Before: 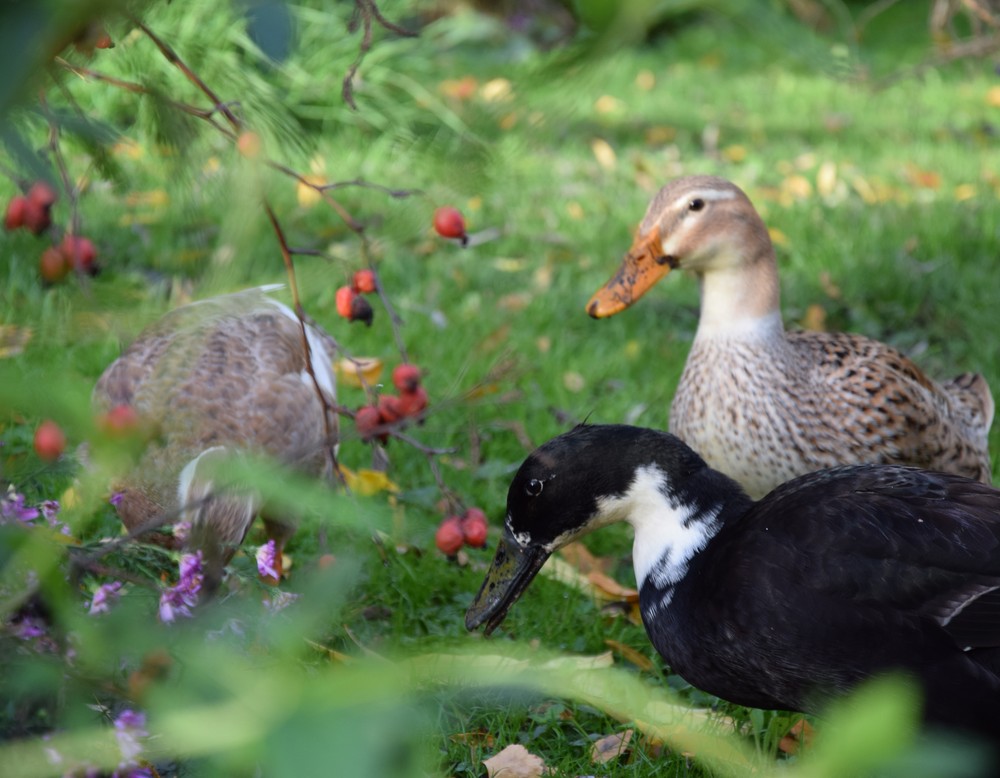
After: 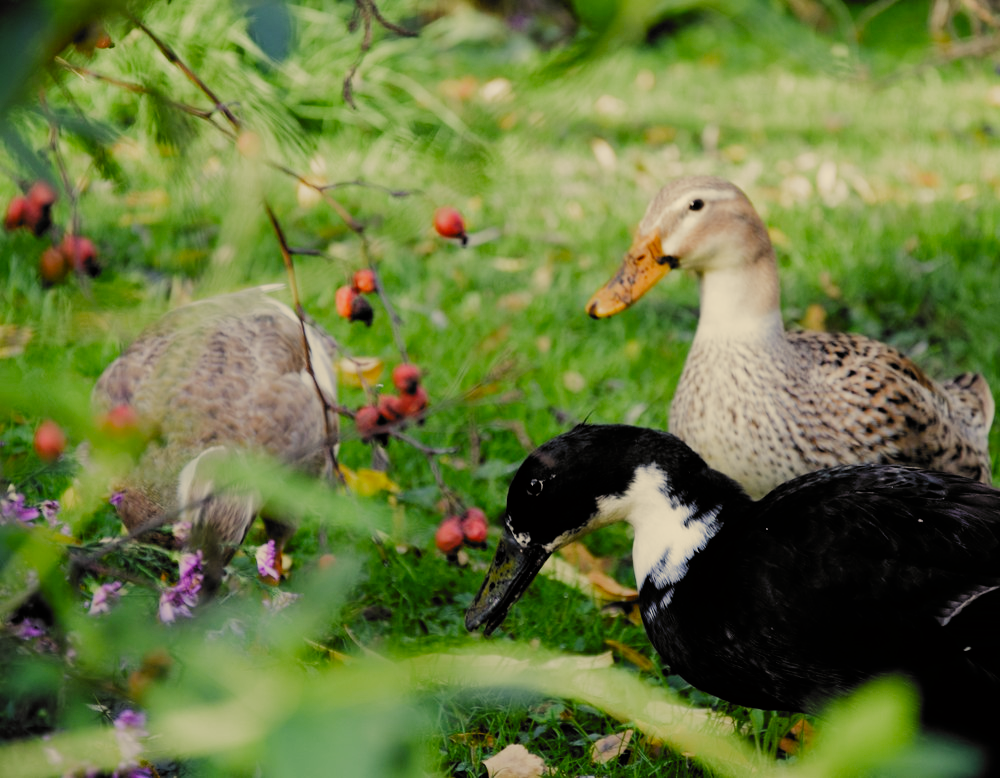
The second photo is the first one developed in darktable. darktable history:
filmic rgb: black relative exposure -5.12 EV, white relative exposure 3.5 EV, hardness 3.18, contrast 1.199, highlights saturation mix -29.28%, add noise in highlights 0.001, preserve chrominance no, color science v3 (2019), use custom middle-gray values true, iterations of high-quality reconstruction 0, contrast in highlights soft
color correction: highlights a* 1.36, highlights b* 18.28
color balance rgb: perceptual saturation grading › global saturation 0.929%, perceptual brilliance grading › highlights 6.379%, perceptual brilliance grading › mid-tones 16.611%, perceptual brilliance grading › shadows -5.483%, contrast -10.578%
